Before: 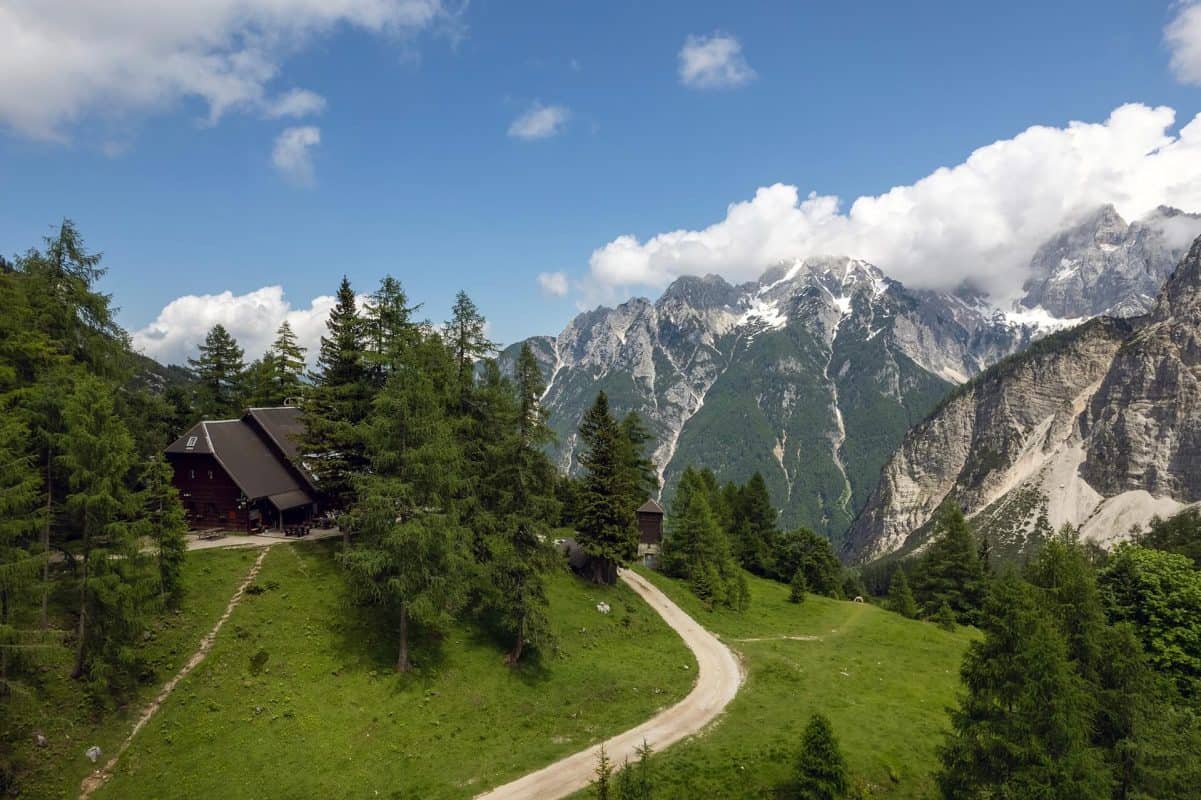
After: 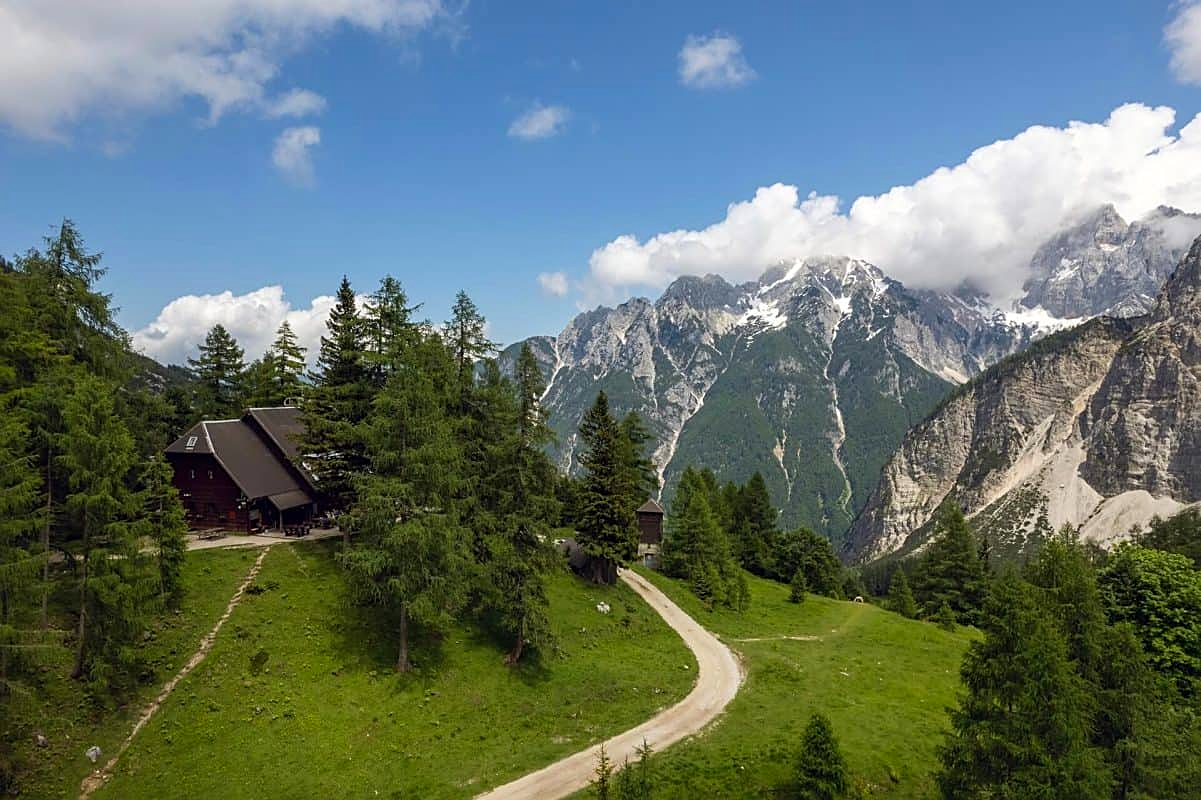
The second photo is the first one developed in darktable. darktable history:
sharpen: on, module defaults
color correction: saturation 1.11
